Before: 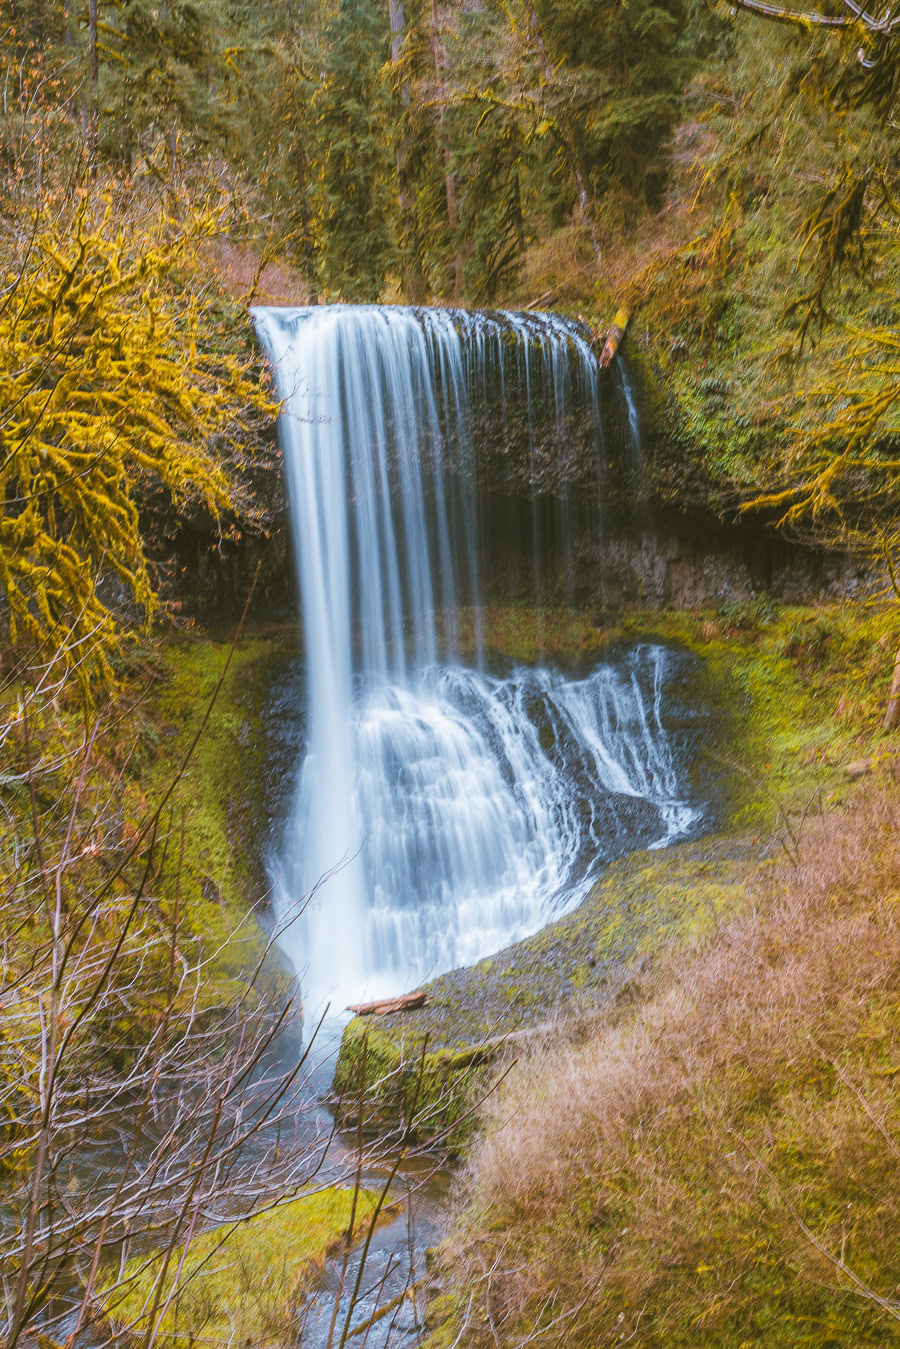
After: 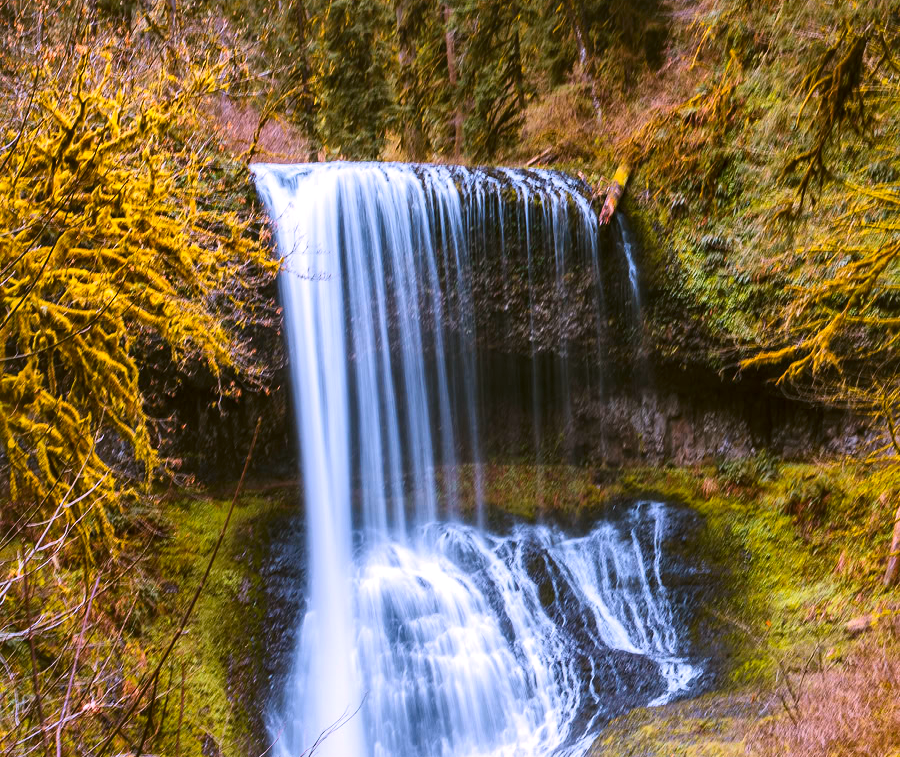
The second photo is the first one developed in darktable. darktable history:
crop and rotate: top 10.605%, bottom 33.274%
contrast brightness saturation: contrast 0.13, brightness -0.05, saturation 0.16
white balance: red 1.066, blue 1.119
local contrast: mode bilateral grid, contrast 50, coarseness 50, detail 150%, midtone range 0.2
